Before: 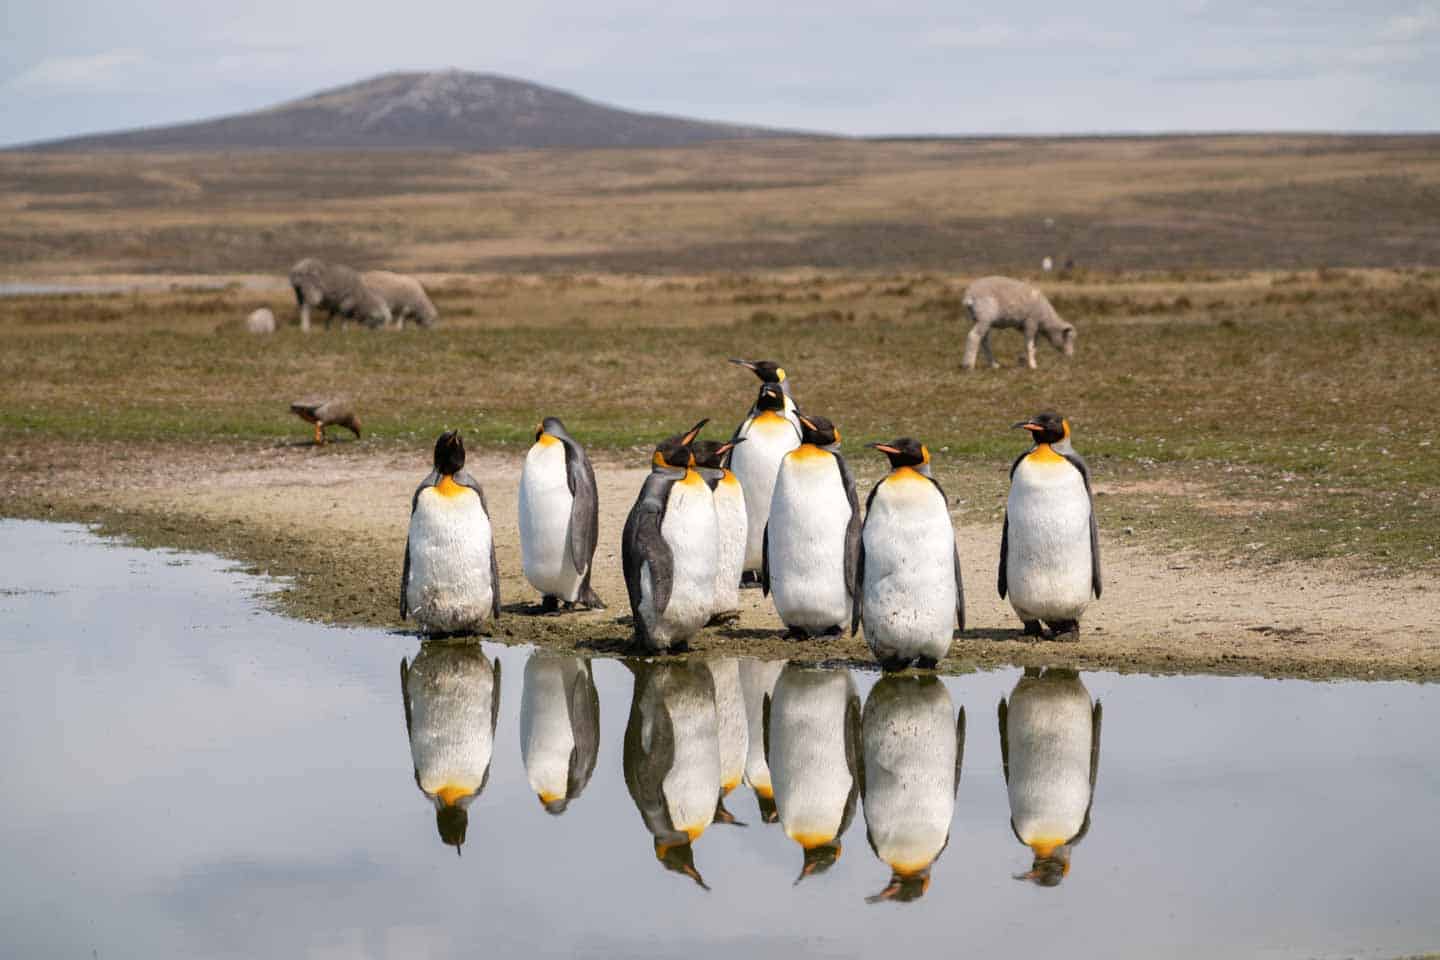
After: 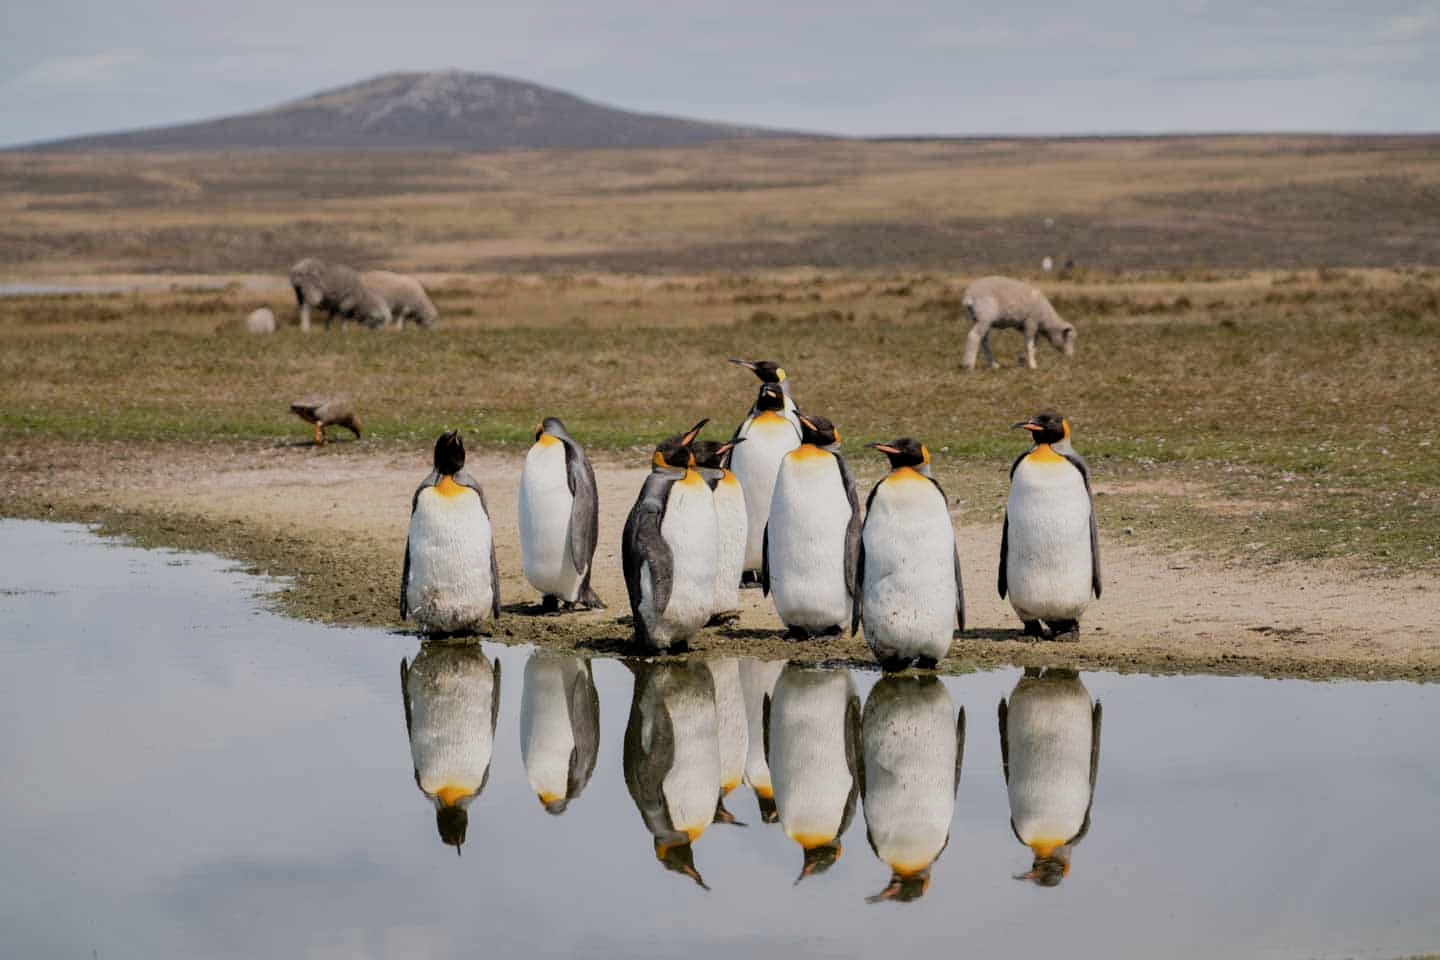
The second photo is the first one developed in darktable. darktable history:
filmic rgb: black relative exposure -7.65 EV, white relative exposure 4.56 EV, hardness 3.61
shadows and highlights: shadows 53, soften with gaussian
